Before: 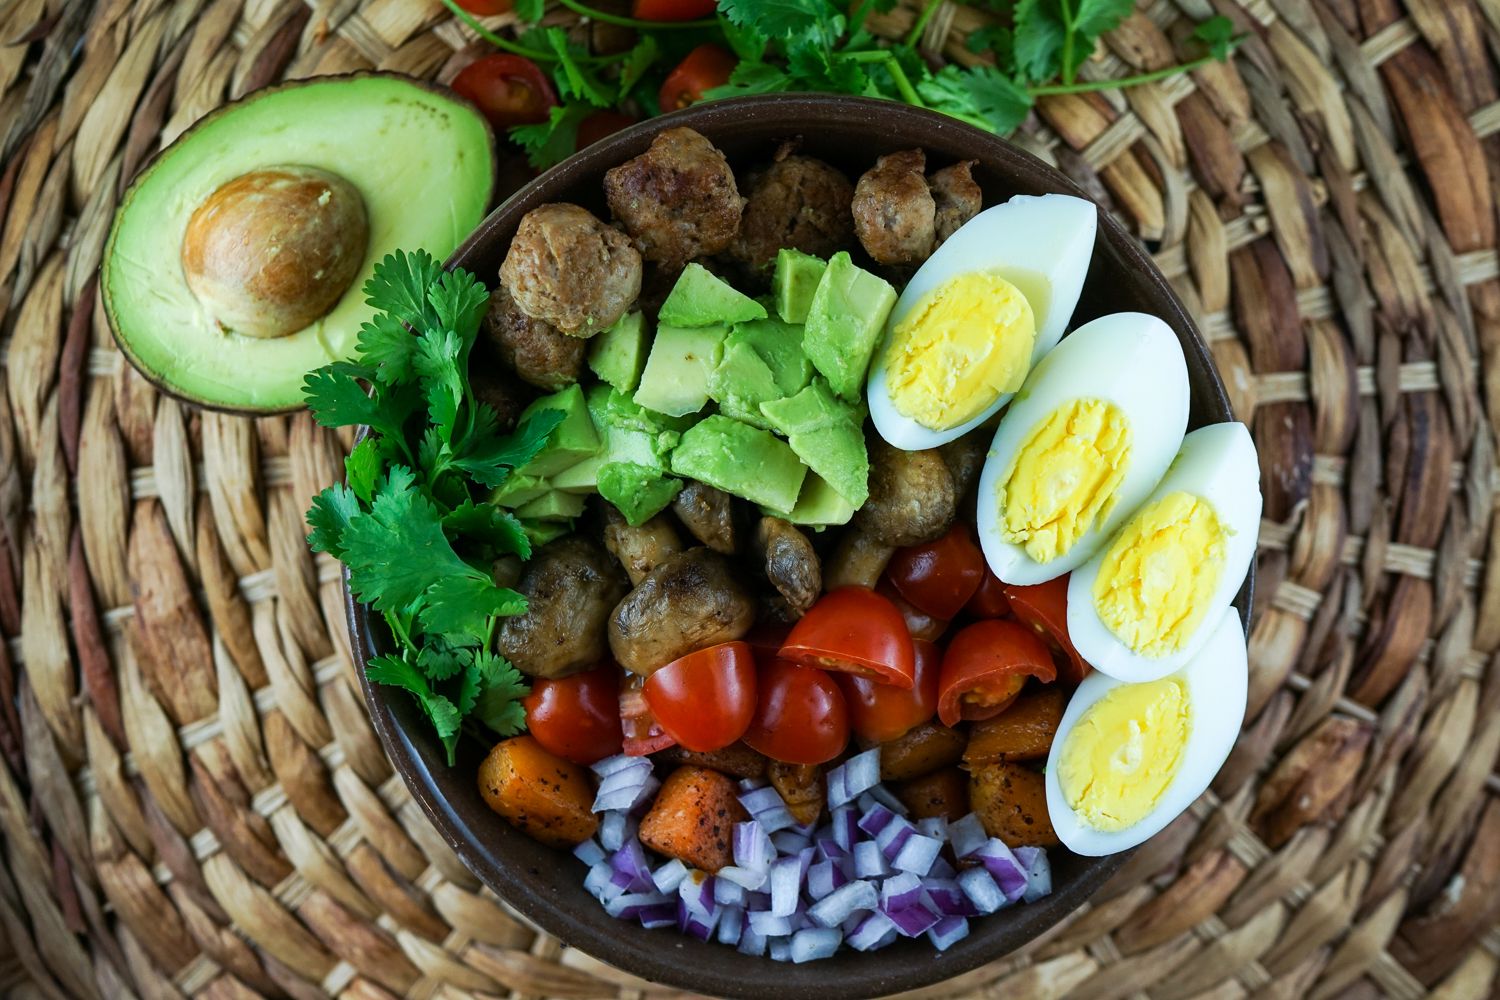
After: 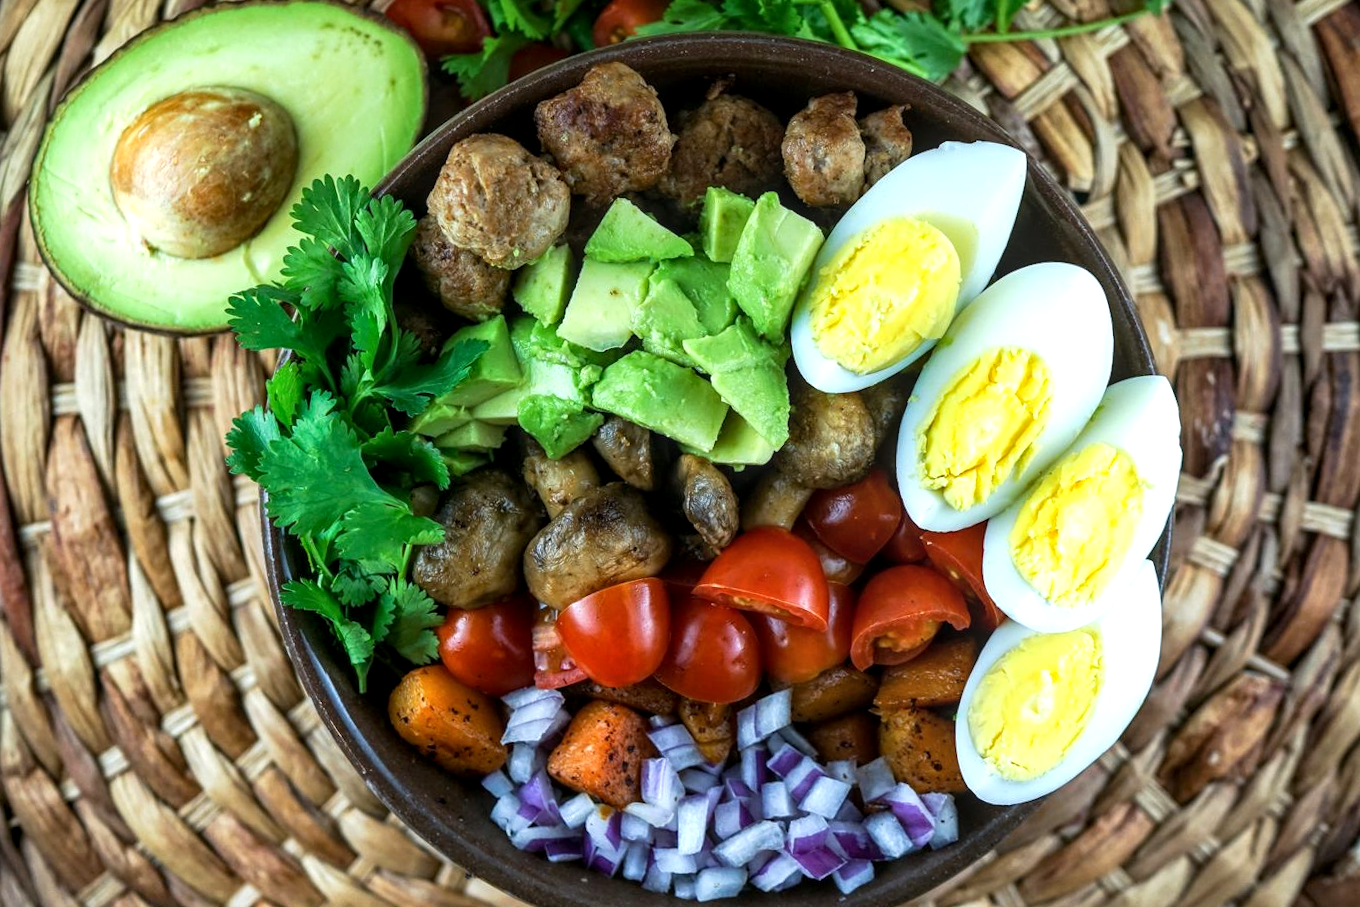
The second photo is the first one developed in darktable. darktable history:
crop and rotate: angle -1.96°, left 3.097%, top 4.154%, right 1.586%, bottom 0.529%
local contrast: on, module defaults
exposure: black level correction 0.001, exposure 0.5 EV, compensate exposure bias true, compensate highlight preservation false
